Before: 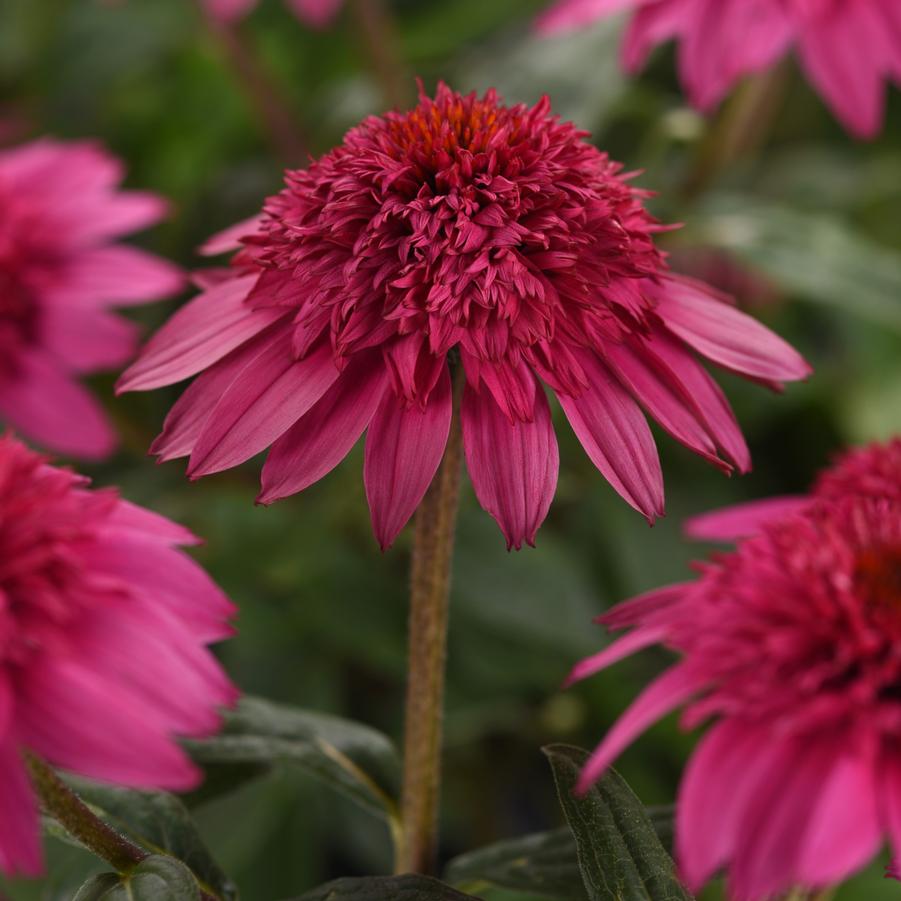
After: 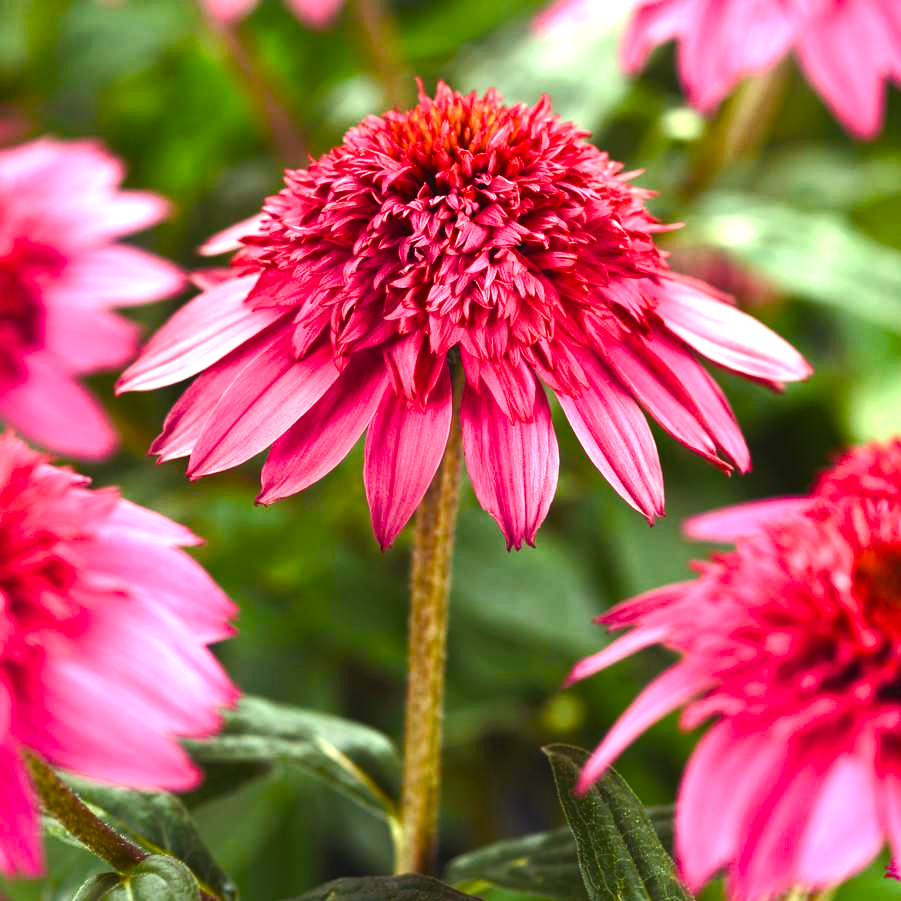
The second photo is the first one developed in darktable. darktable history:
exposure: black level correction -0.002, exposure 1.338 EV, compensate highlight preservation false
color balance rgb: highlights gain › luminance 15.557%, highlights gain › chroma 7.012%, highlights gain › hue 125.33°, perceptual saturation grading › global saturation -0.028%, perceptual saturation grading › highlights -17.492%, perceptual saturation grading › mid-tones 33.456%, perceptual saturation grading › shadows 50.485%, global vibrance 20%
tone equalizer: -8 EV -0.76 EV, -7 EV -0.733 EV, -6 EV -0.606 EV, -5 EV -0.384 EV, -3 EV 0.398 EV, -2 EV 0.6 EV, -1 EV 0.675 EV, +0 EV 0.731 EV, edges refinement/feathering 500, mask exposure compensation -1.57 EV, preserve details no
